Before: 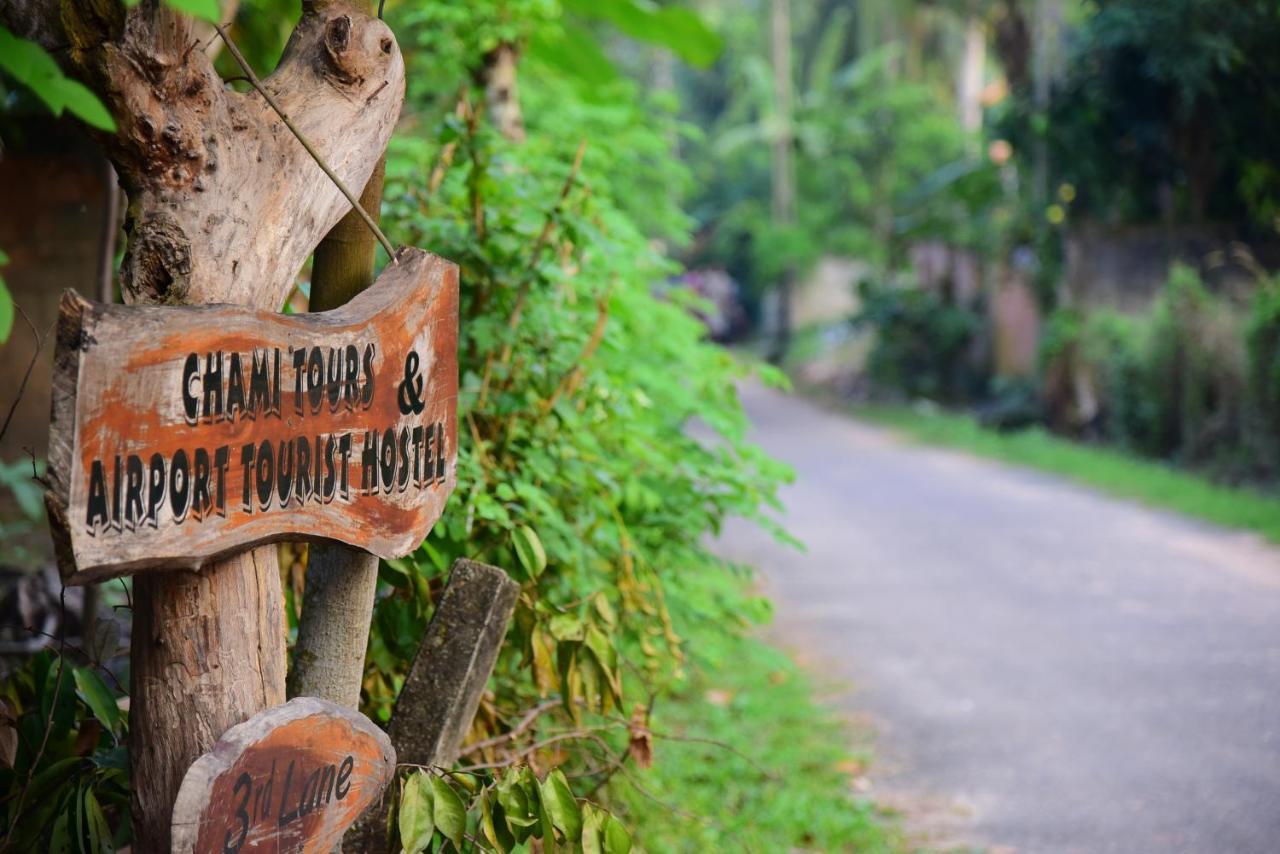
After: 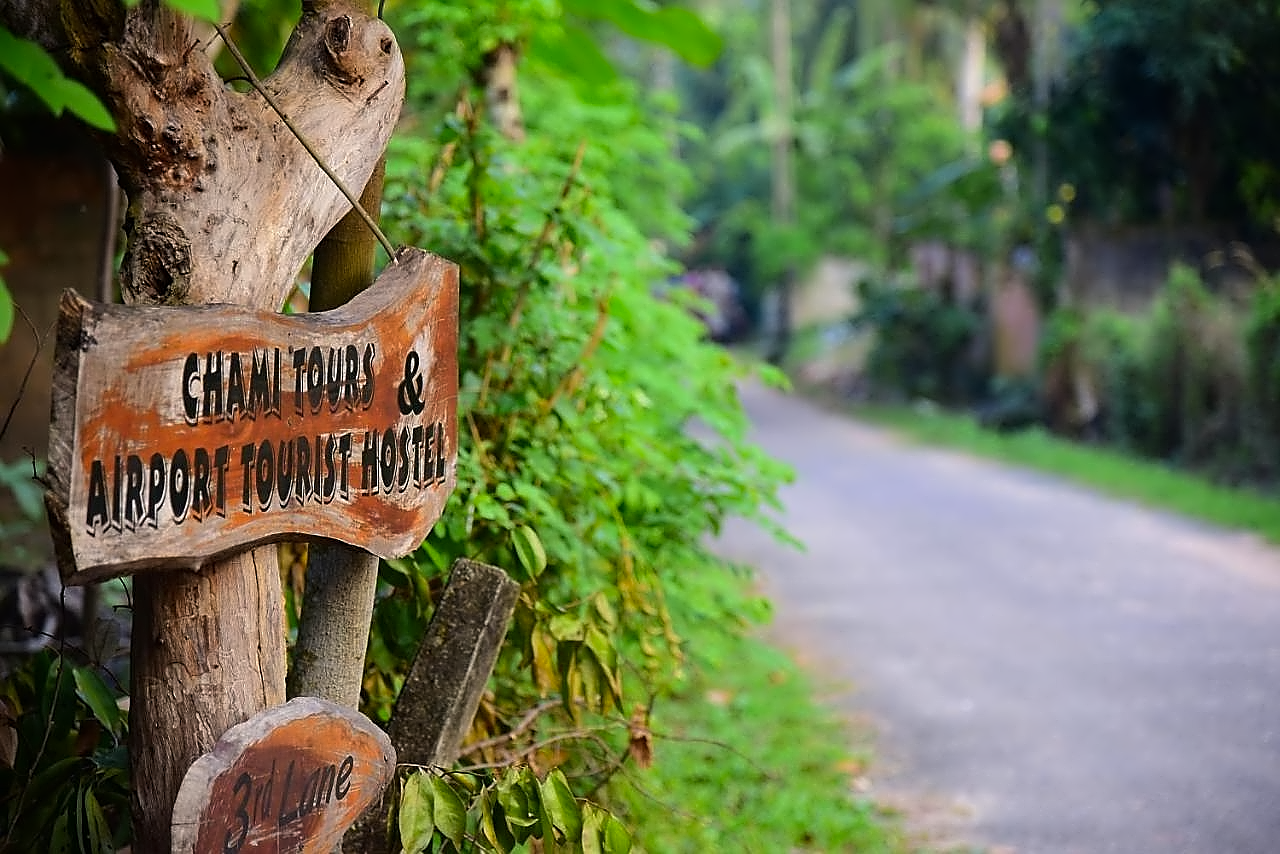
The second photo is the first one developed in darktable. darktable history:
contrast equalizer: y [[0.5, 0.5, 0.504, 0.532, 0.666, 0.721], [0.5 ×6], [0.425, 0.35, 0.243, 0.123, 0.028, 0], [0, 0, 0.017, 0.065, 0.031, 0.003], [0, 0, 0.004, 0.062, 0.135, 0.065]]
color balance: gamma [0.9, 1, 1, 1], gain [1.05, 1, 1, 1]
color contrast: blue-yellow contrast 1.1
sharpen: radius 1, amount 0.6 | blend: blend mode normal, opacity 50%; mask: uniform (no mask)
